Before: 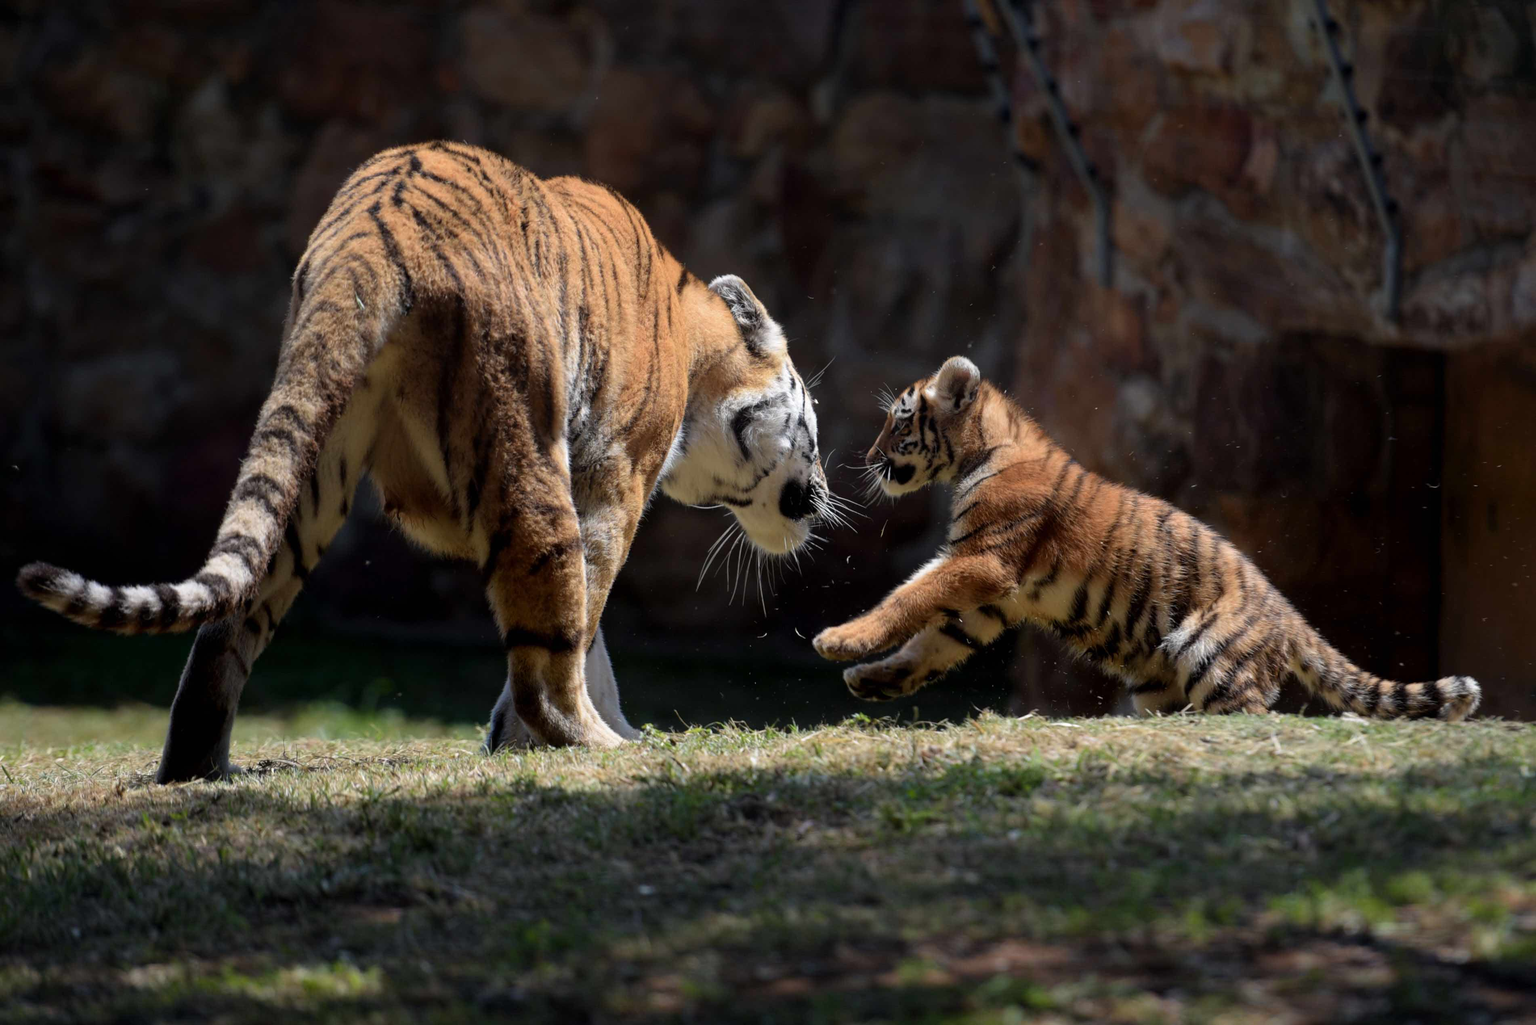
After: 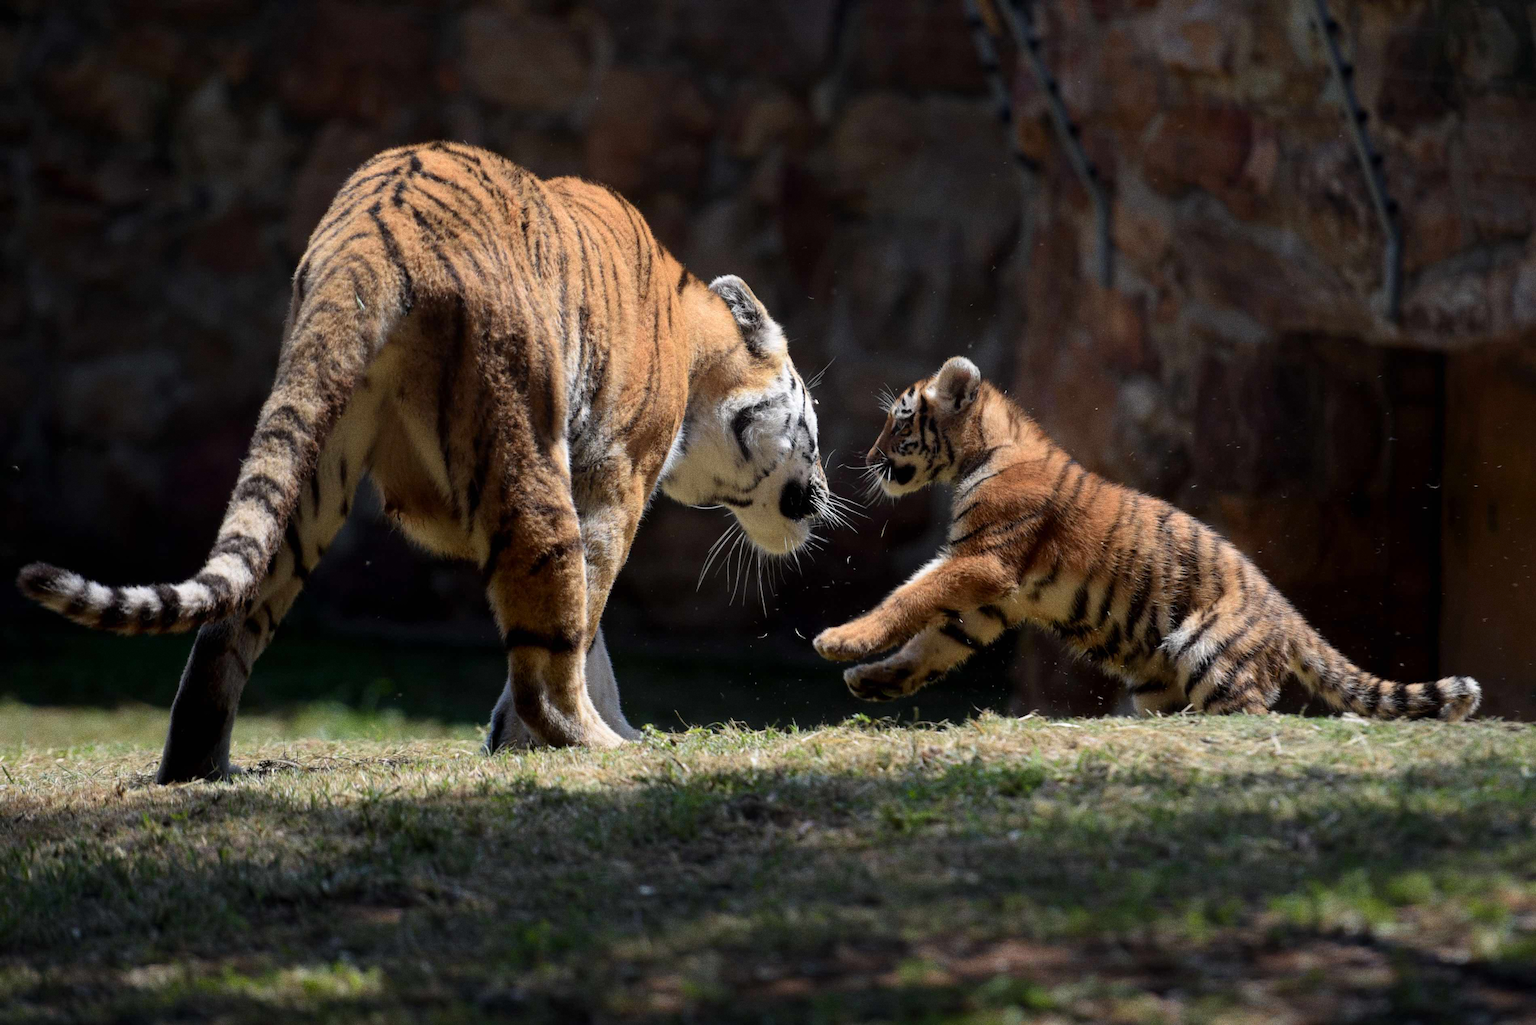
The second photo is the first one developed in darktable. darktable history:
grain: coarseness 0.09 ISO, strength 40%
contrast brightness saturation: contrast 0.1, brightness 0.02, saturation 0.02
